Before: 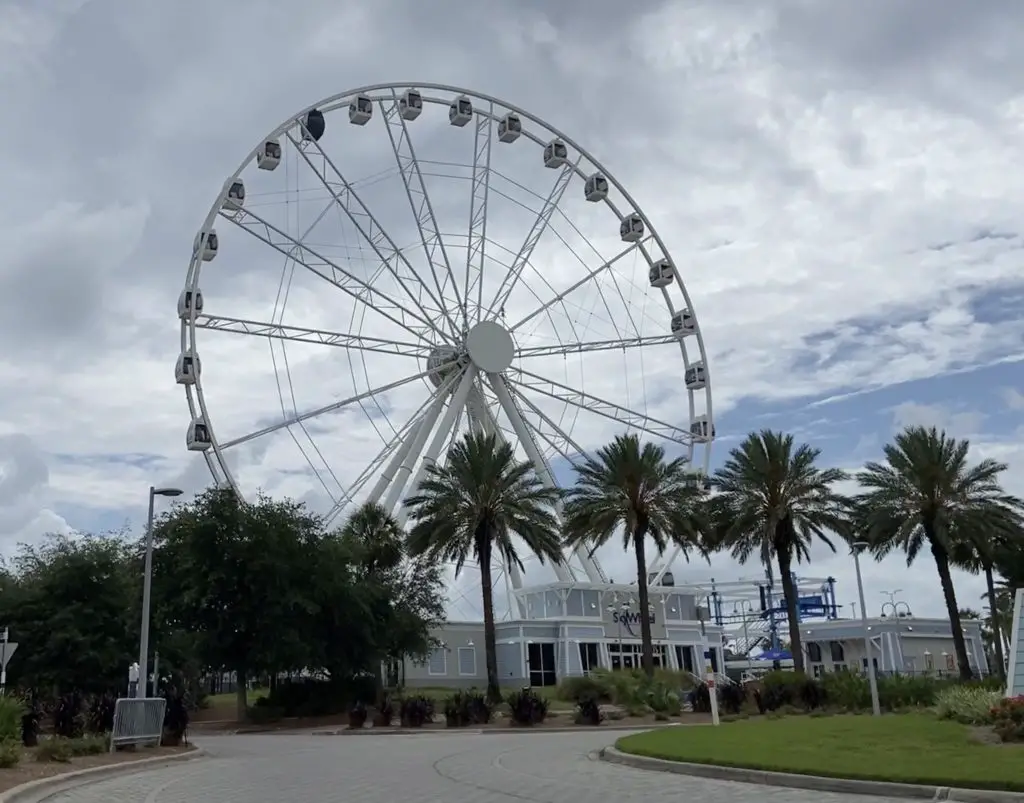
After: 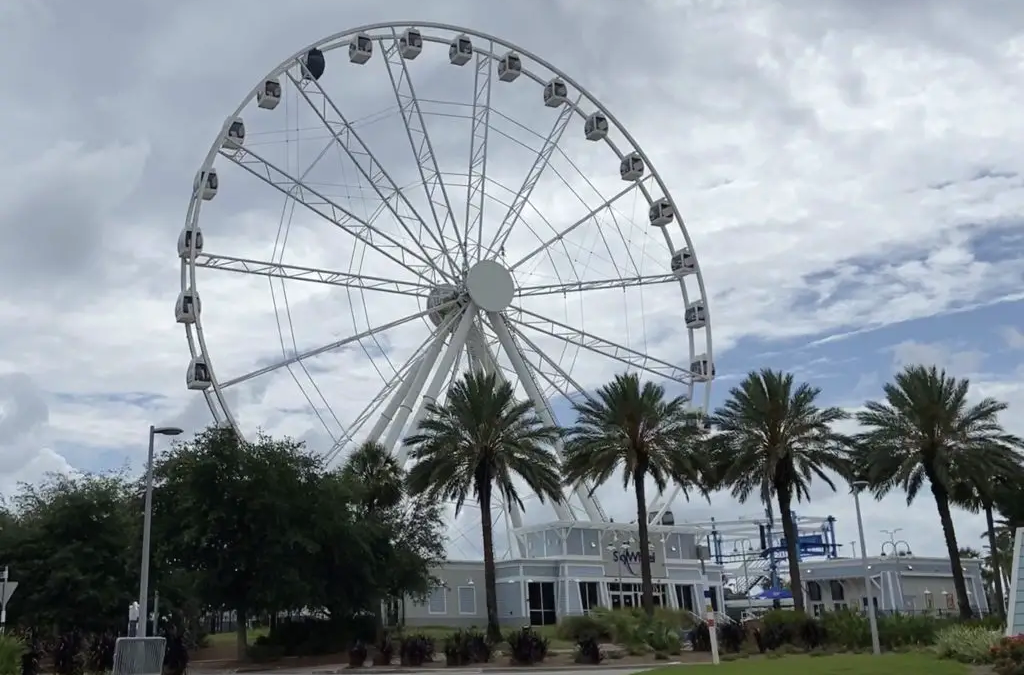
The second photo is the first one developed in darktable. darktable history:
crop: top 7.625%, bottom 8.027%
exposure: black level correction -0.001, exposure 0.08 EV, compensate highlight preservation false
